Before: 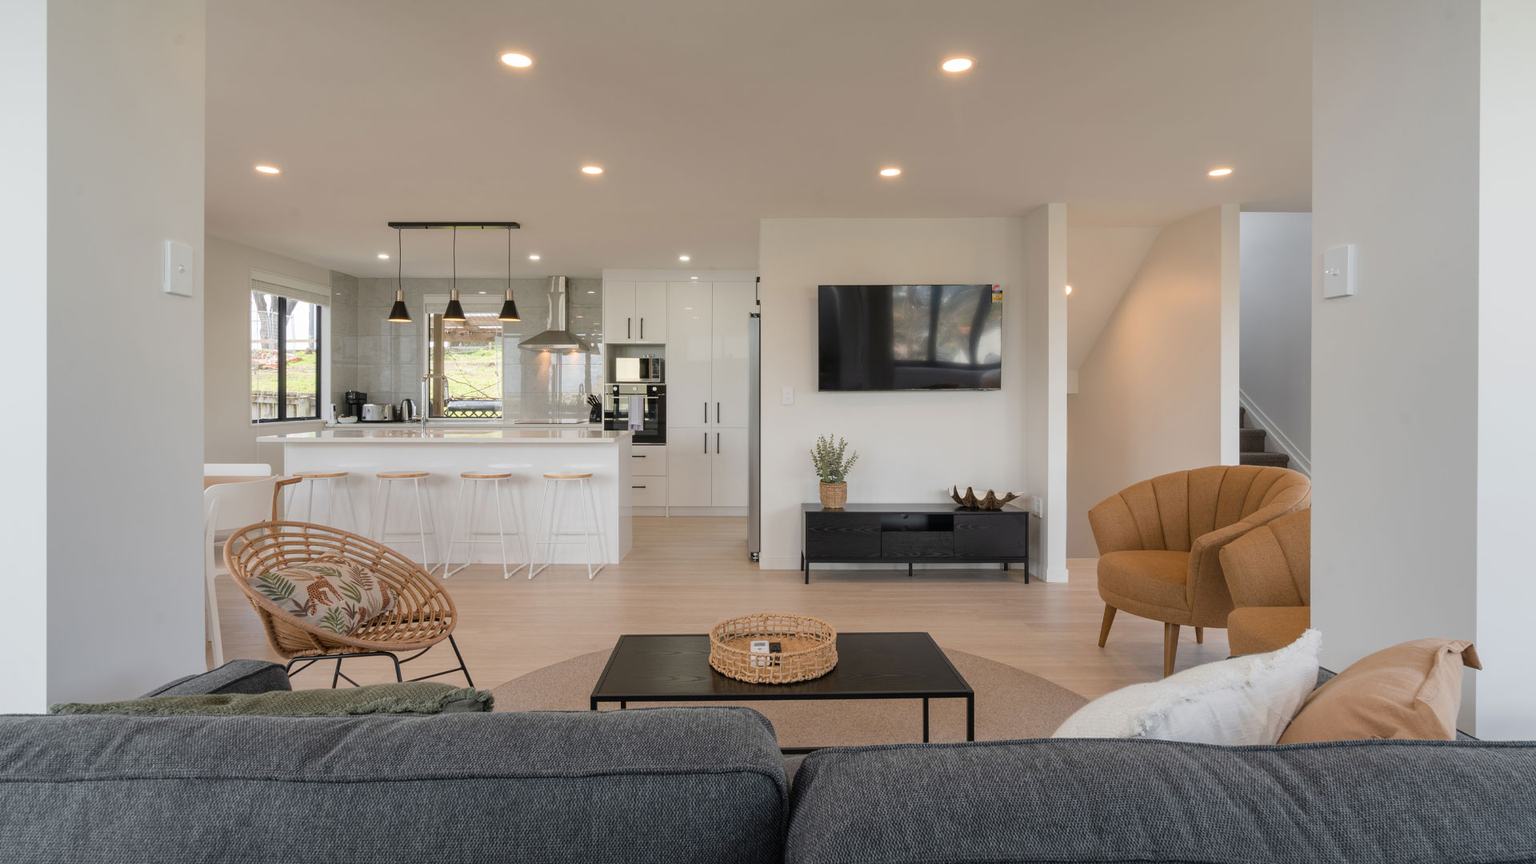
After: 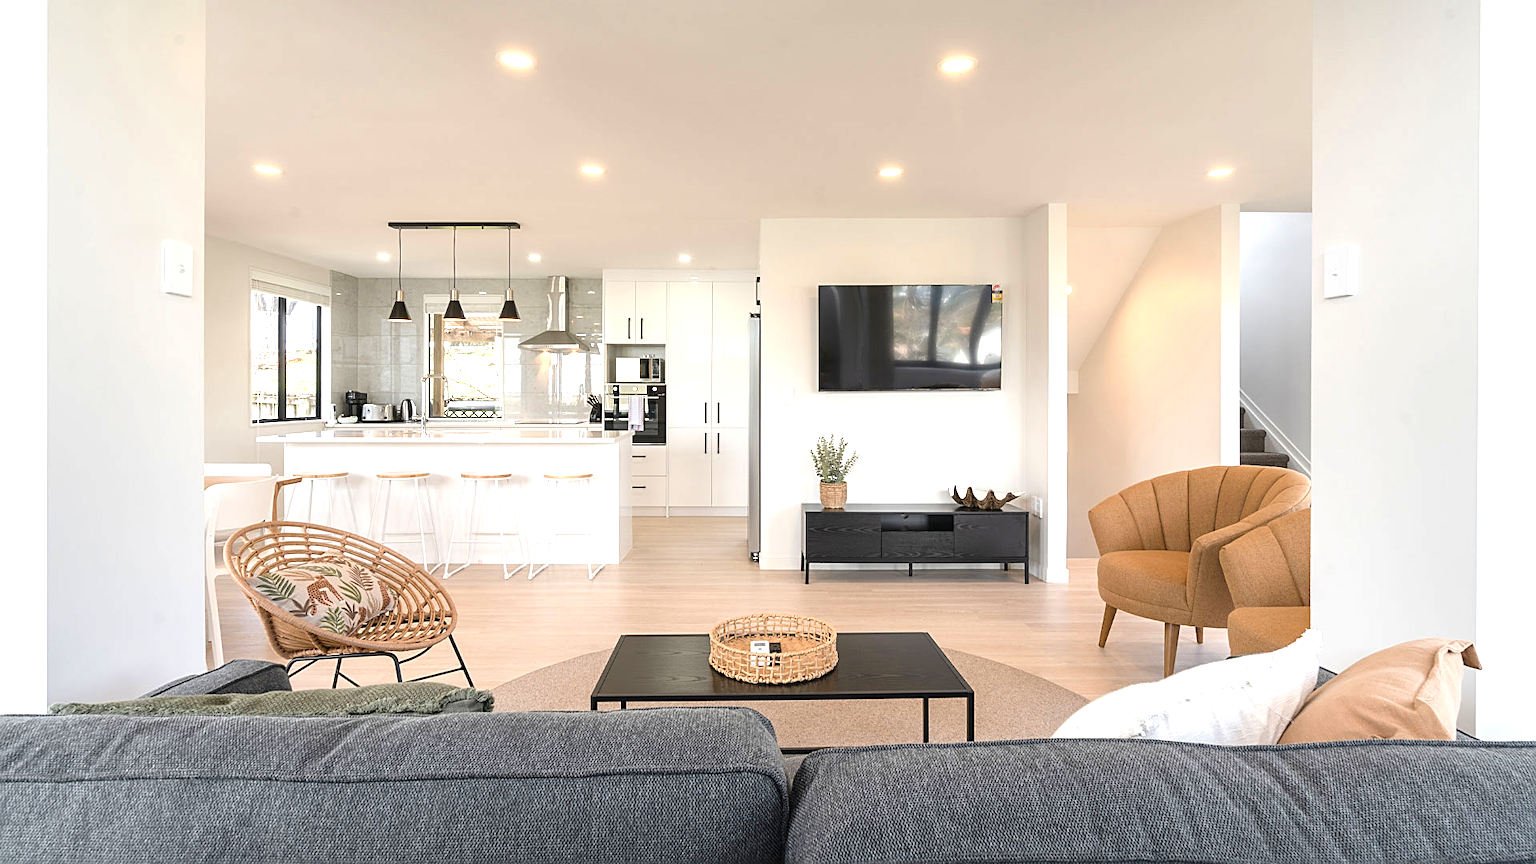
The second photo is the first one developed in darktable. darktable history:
exposure: black level correction 0, exposure 1.107 EV, compensate exposure bias true, compensate highlight preservation false
contrast brightness saturation: saturation -0.065
sharpen: amount 0.594
